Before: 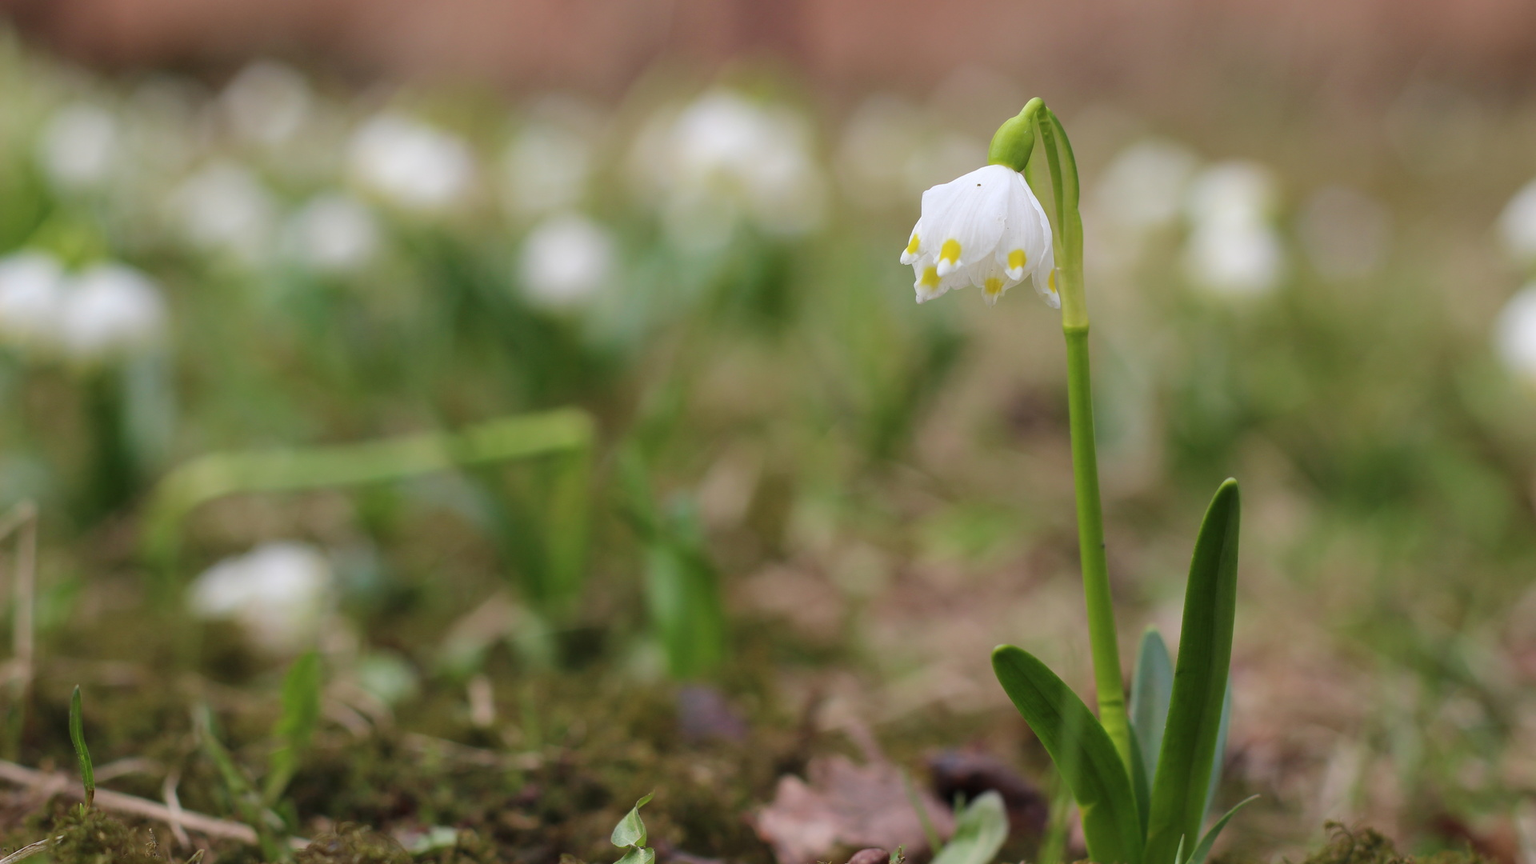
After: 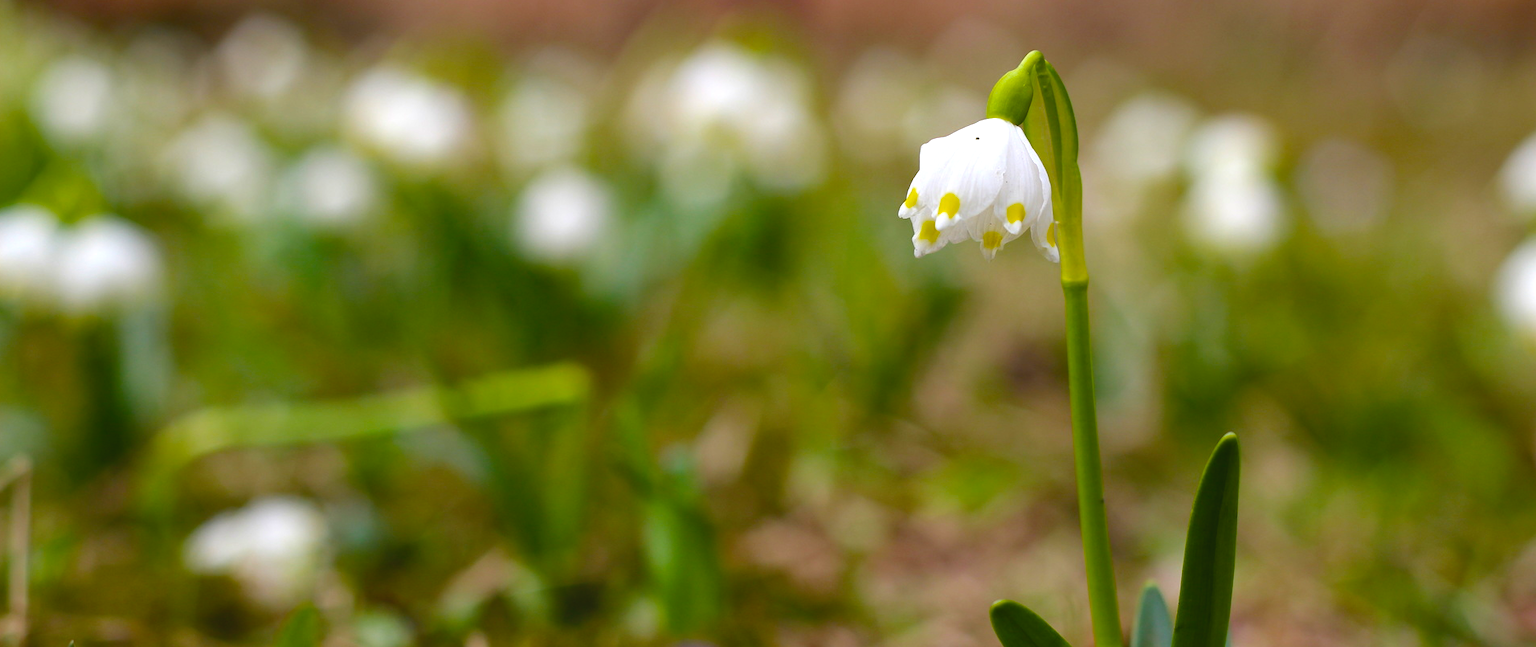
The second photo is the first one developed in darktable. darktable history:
crop: left 0.387%, top 5.469%, bottom 19.809%
tone equalizer: -8 EV 0.06 EV, smoothing diameter 25%, edges refinement/feathering 10, preserve details guided filter
base curve: curves: ch0 [(0, 0) (0.283, 0.295) (1, 1)], preserve colors none
shadows and highlights: soften with gaussian
color balance rgb: linear chroma grading › global chroma 9%, perceptual saturation grading › global saturation 36%, perceptual saturation grading › shadows 35%, perceptual brilliance grading › global brilliance 15%, perceptual brilliance grading › shadows -35%, global vibrance 15%
contrast brightness saturation: contrast -0.08, brightness -0.04, saturation -0.11
